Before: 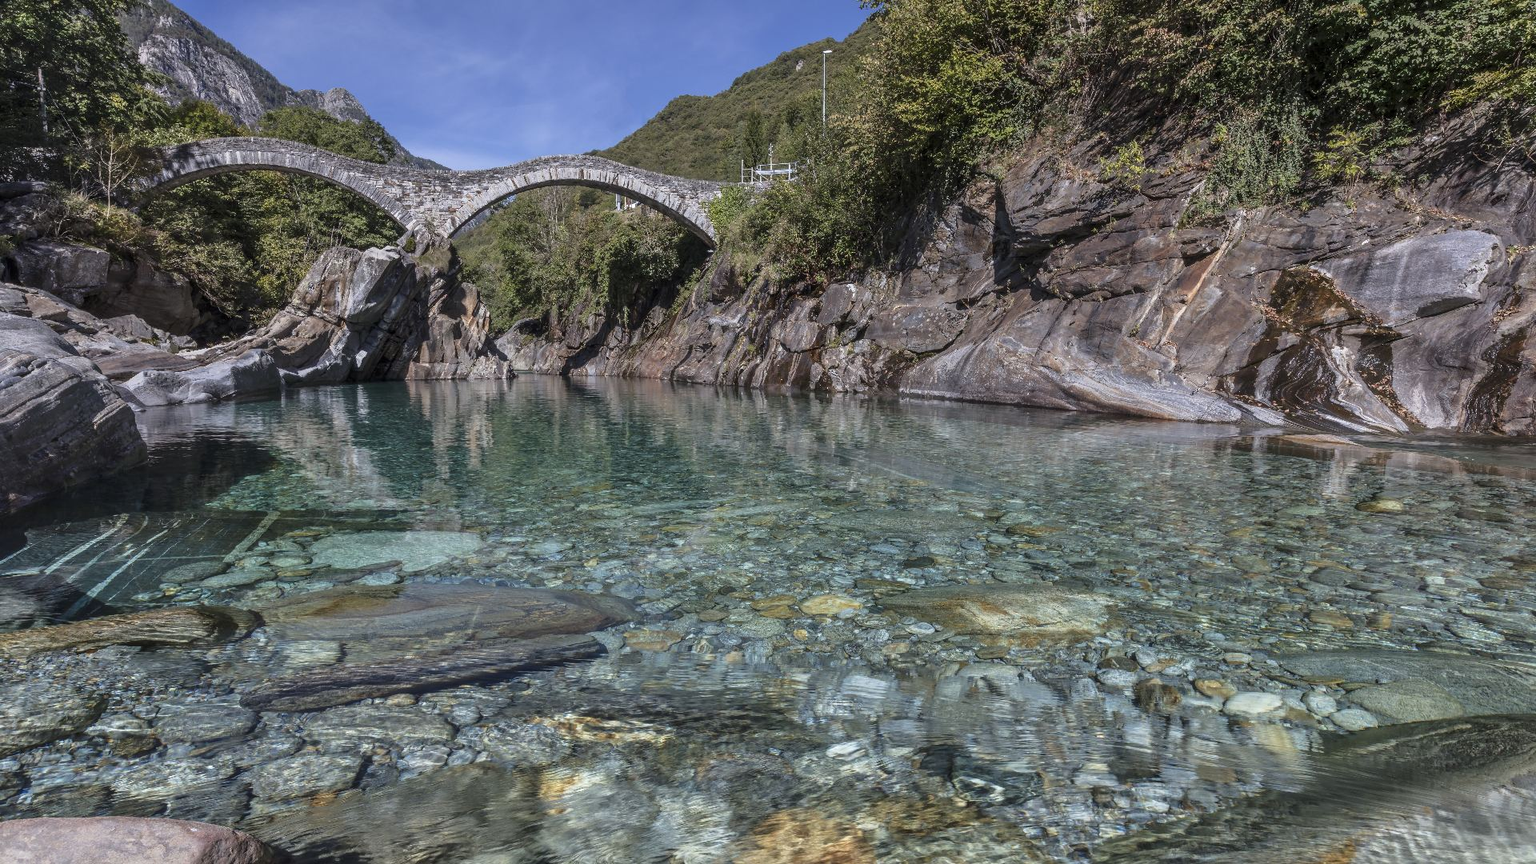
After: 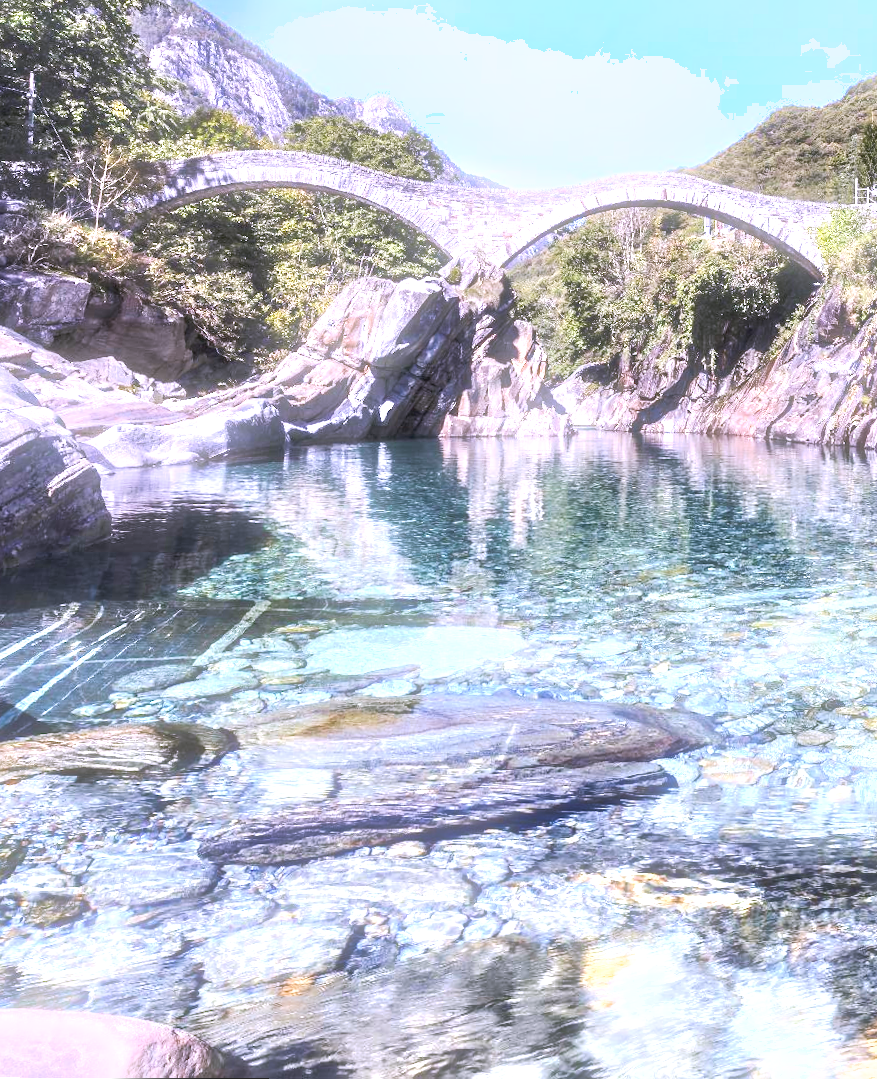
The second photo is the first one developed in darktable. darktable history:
tone curve: curves: ch0 [(0, 0) (0.003, 0.014) (0.011, 0.019) (0.025, 0.028) (0.044, 0.044) (0.069, 0.069) (0.1, 0.1) (0.136, 0.131) (0.177, 0.168) (0.224, 0.206) (0.277, 0.255) (0.335, 0.309) (0.399, 0.374) (0.468, 0.452) (0.543, 0.535) (0.623, 0.623) (0.709, 0.72) (0.801, 0.815) (0.898, 0.898) (1, 1)], preserve colors none
exposure: black level correction 0, exposure 1.9 EV, compensate highlight preservation false
rotate and perspective: rotation 0.215°, lens shift (vertical) -0.139, crop left 0.069, crop right 0.939, crop top 0.002, crop bottom 0.996
crop and rotate: left 0%, top 0%, right 50.845%
bloom: size 5%, threshold 95%, strength 15%
white balance: red 1.042, blue 1.17
shadows and highlights: soften with gaussian
